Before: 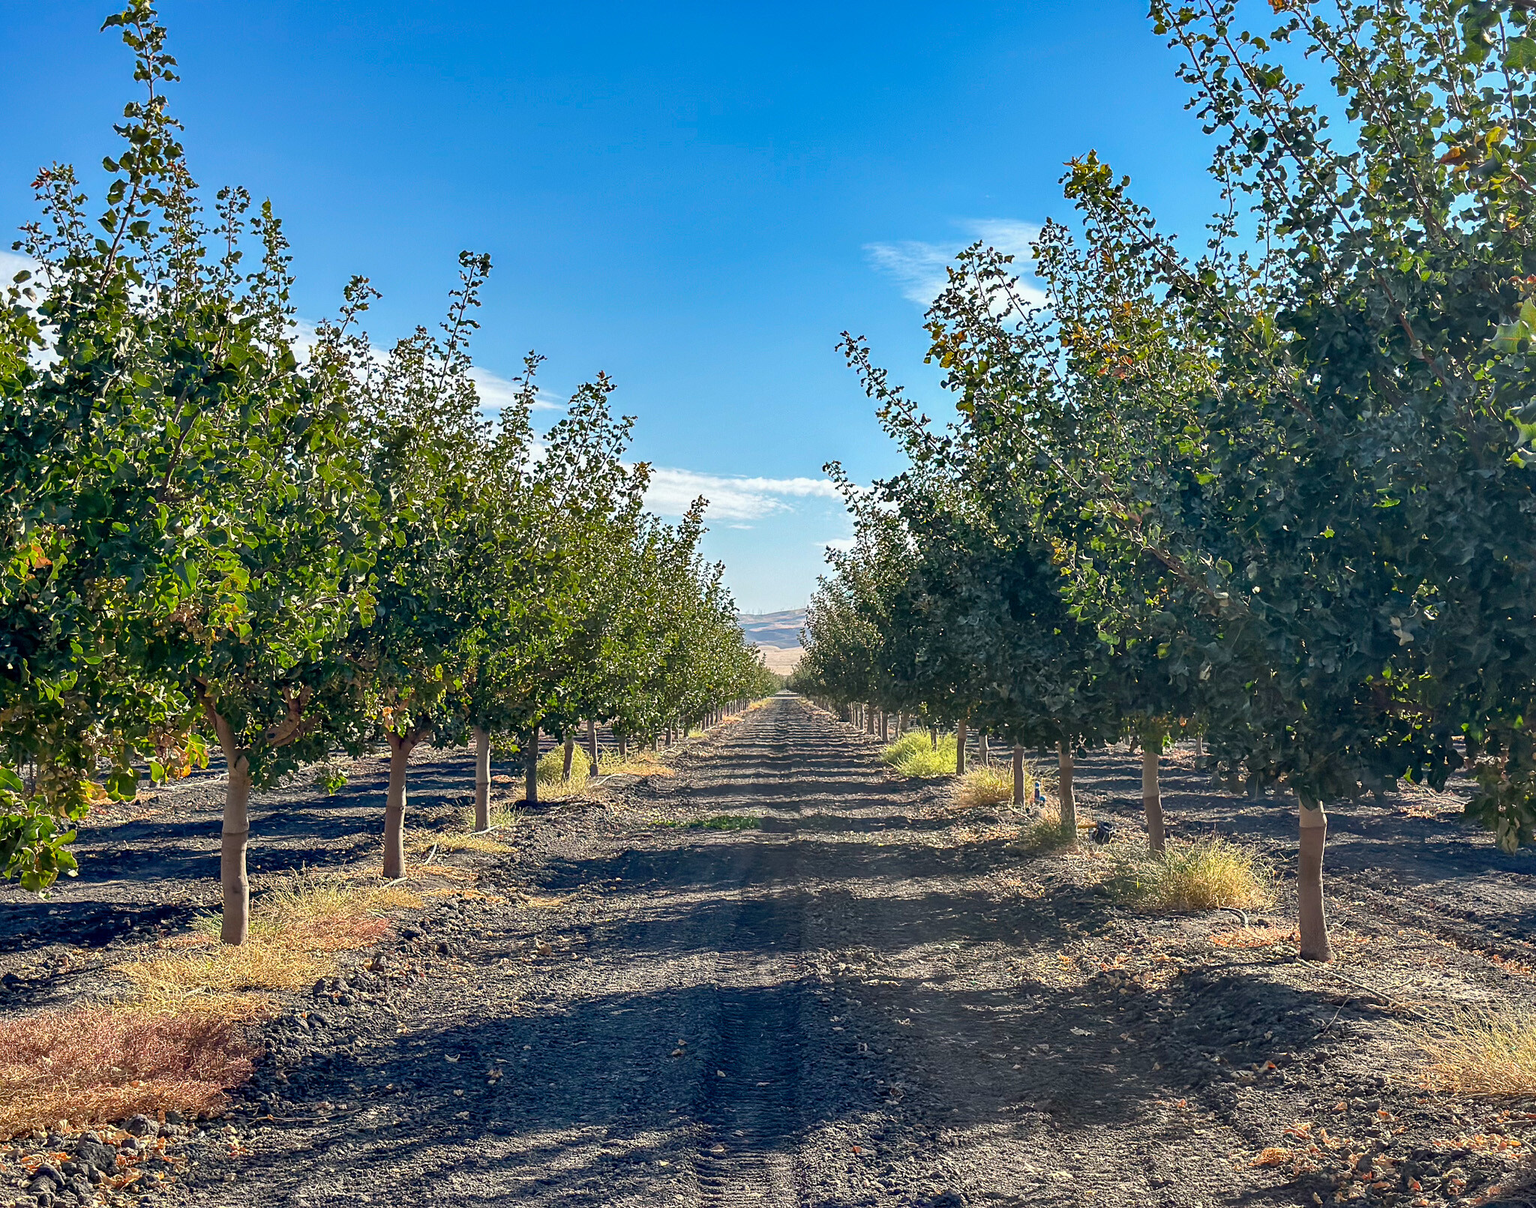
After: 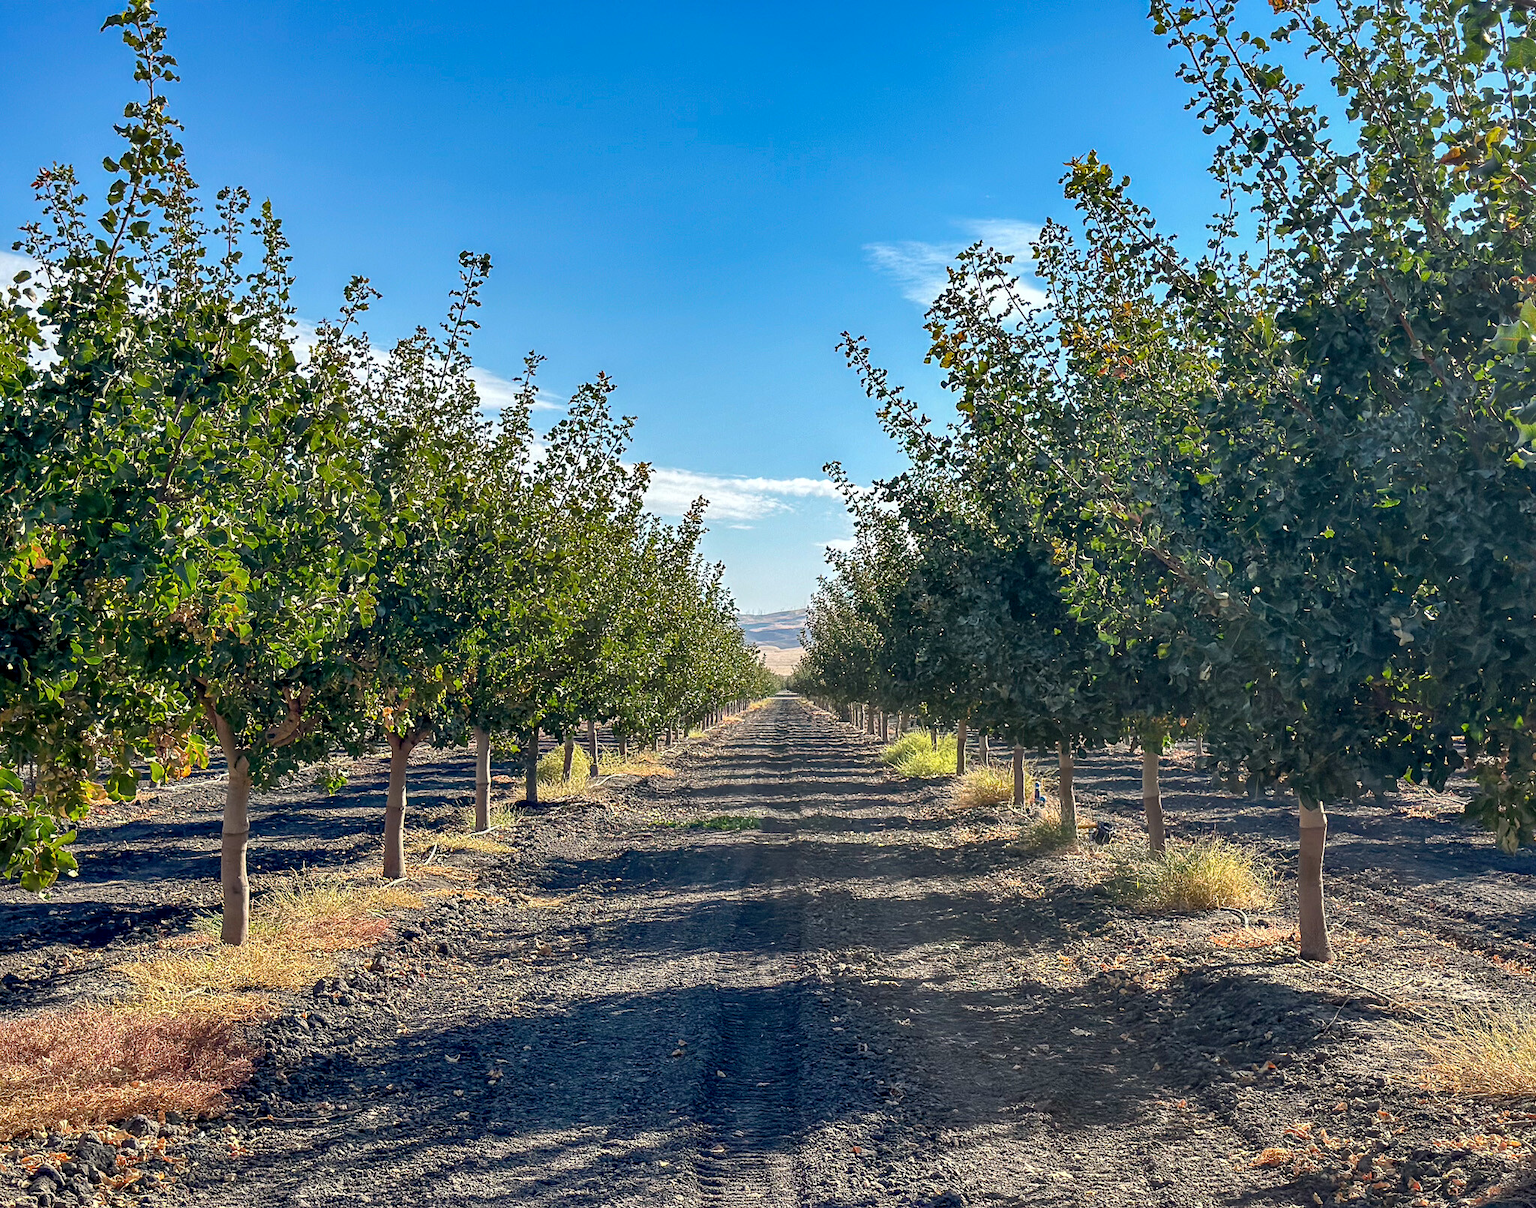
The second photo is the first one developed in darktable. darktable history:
local contrast: highlights 106%, shadows 102%, detail 119%, midtone range 0.2
shadows and highlights: radius 127.8, shadows 21.26, highlights -21.13, shadows color adjustment 97.68%, low approximation 0.01
